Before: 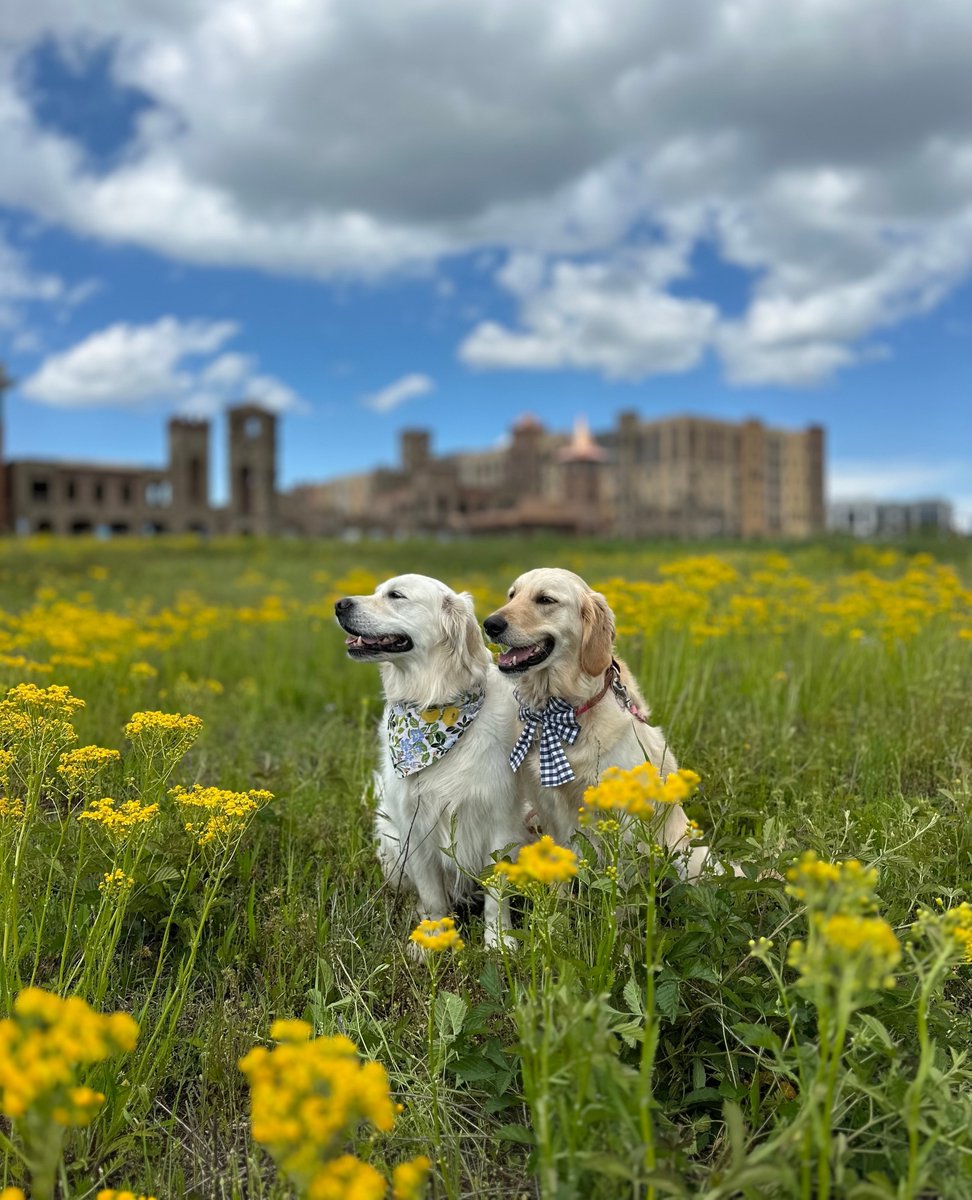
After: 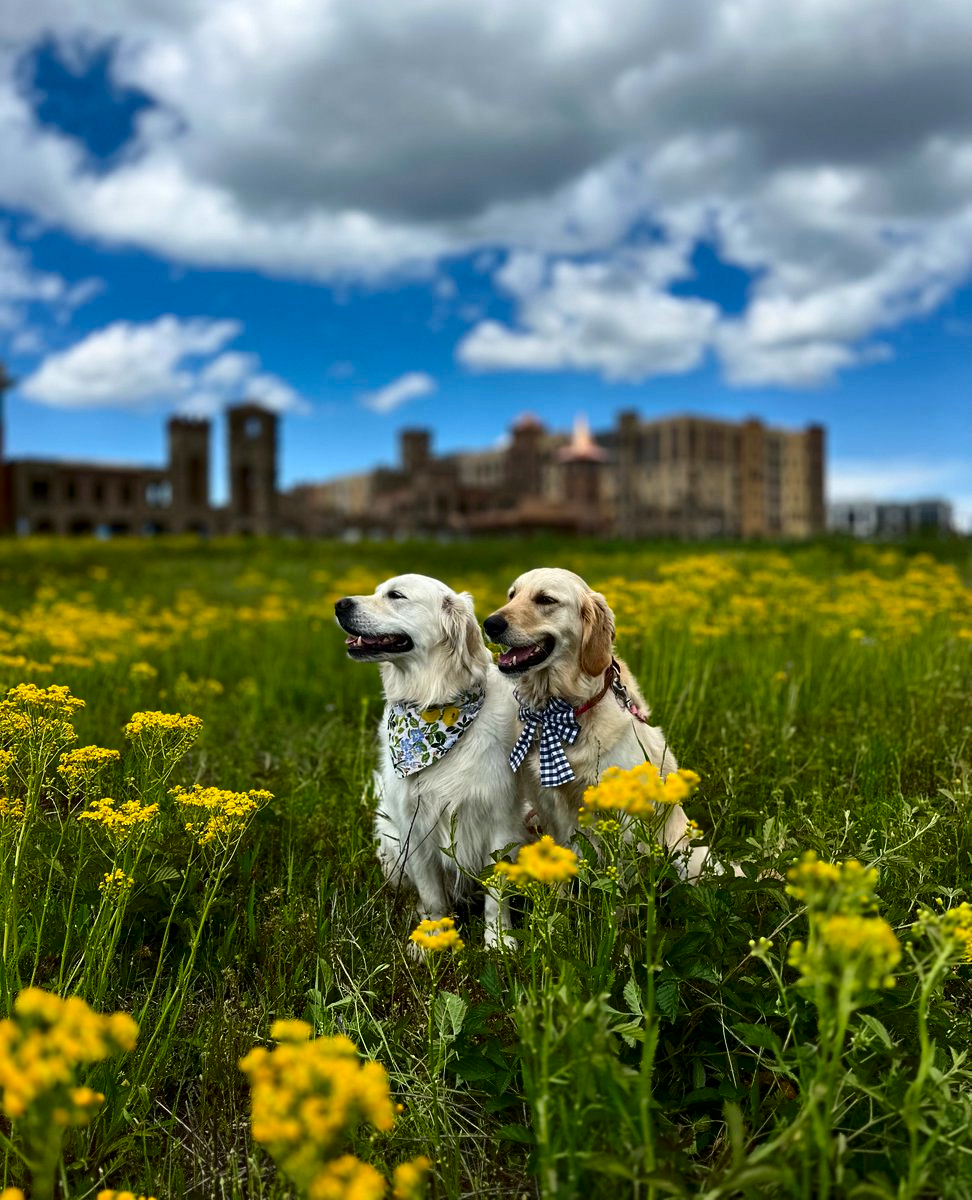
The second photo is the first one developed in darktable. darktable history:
exposure: black level correction 0.001, compensate highlight preservation false
contrast brightness saturation: contrast 0.22, brightness -0.194, saturation 0.243
